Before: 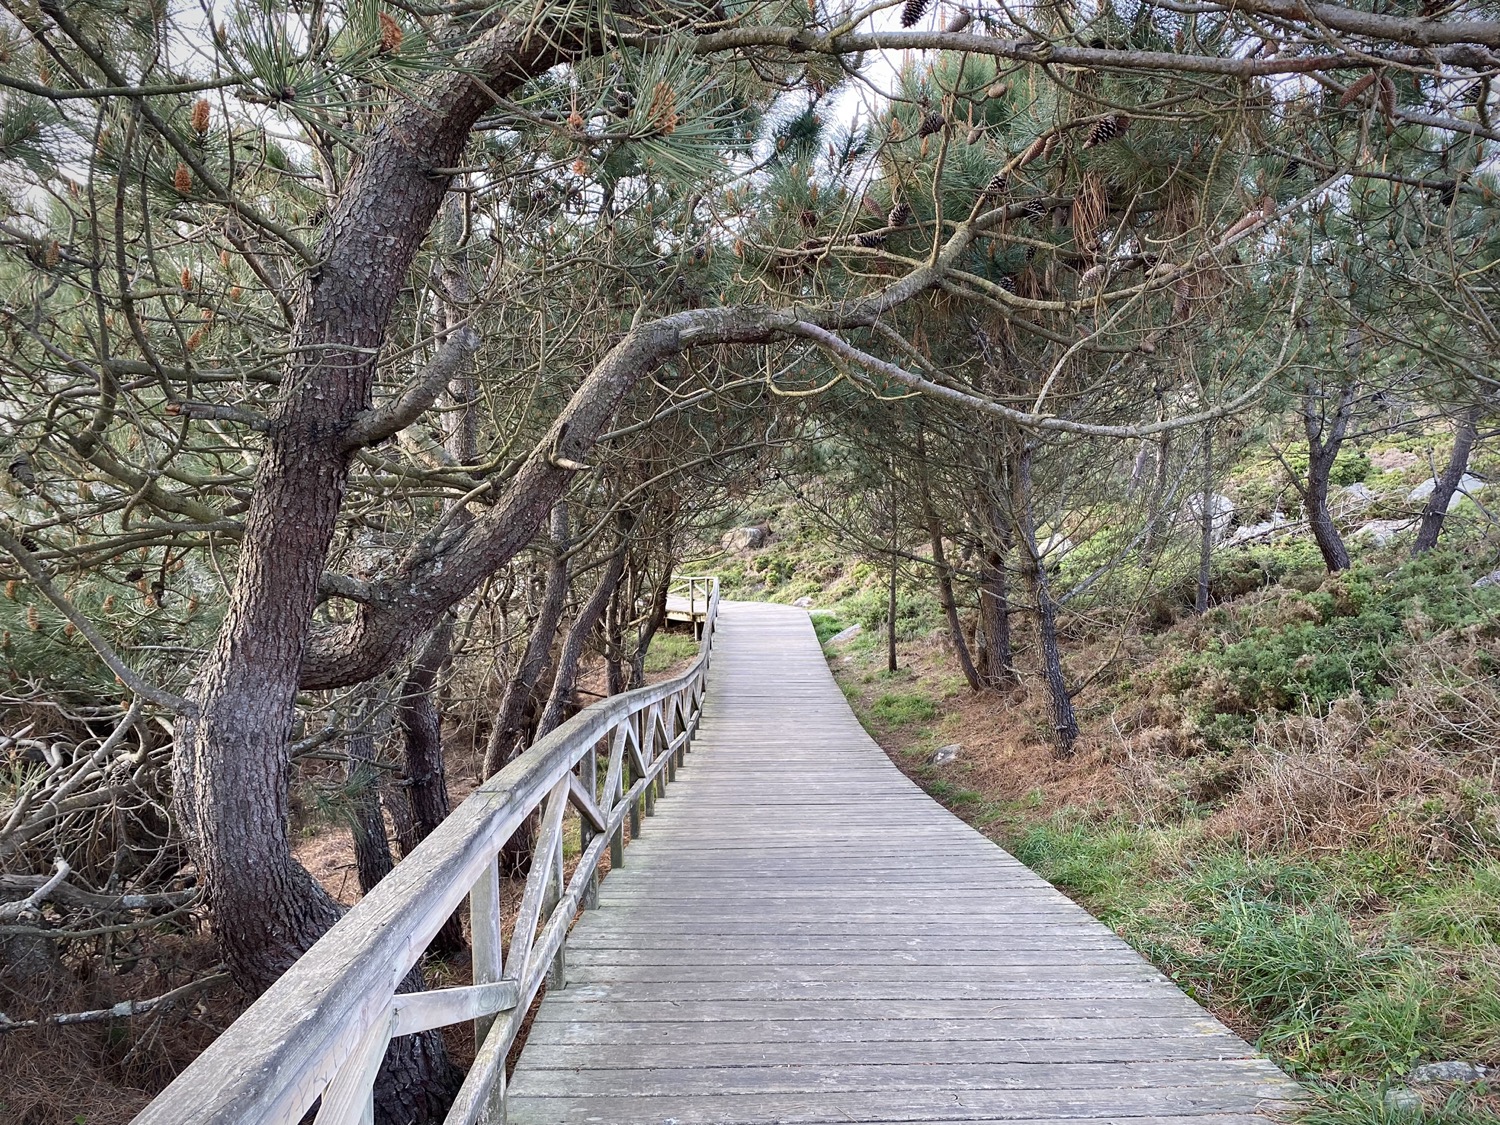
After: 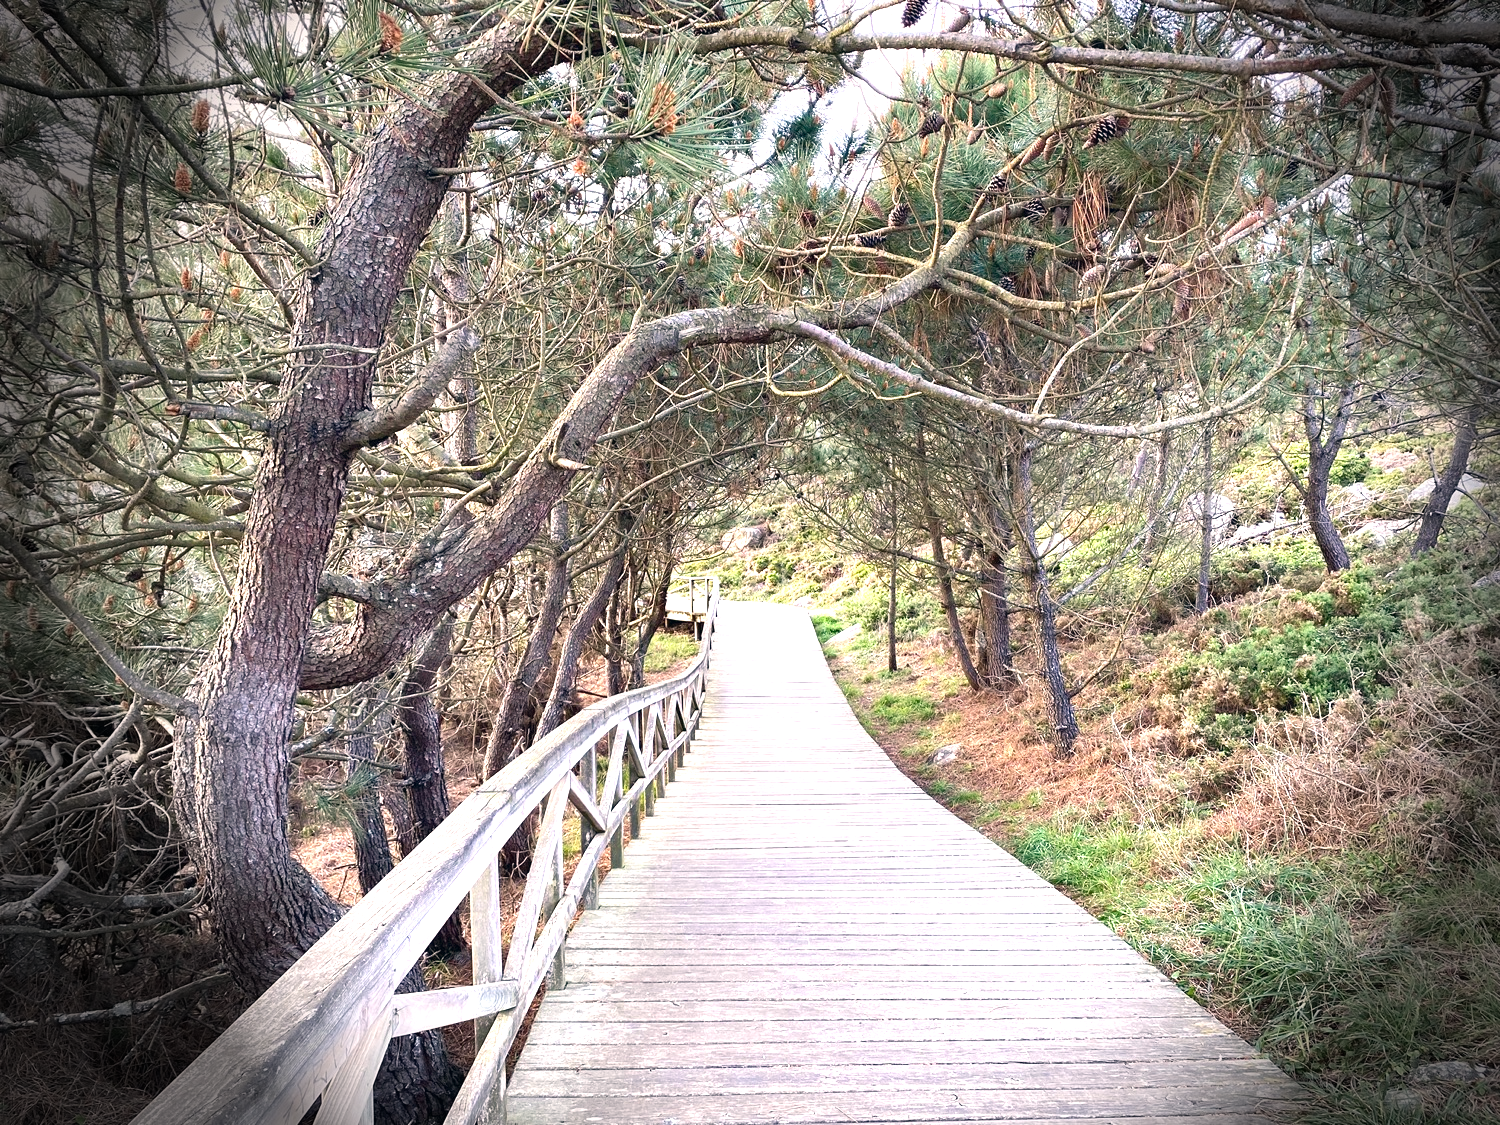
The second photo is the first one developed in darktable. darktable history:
vignetting: fall-off start 76.42%, fall-off radius 27.36%, brightness -0.872, center (0.037, -0.09), width/height ratio 0.971
color correction: highlights a* 5.38, highlights b* 5.3, shadows a* -4.26, shadows b* -5.11
exposure: black level correction 0, exposure 1.1 EV, compensate highlight preservation false
